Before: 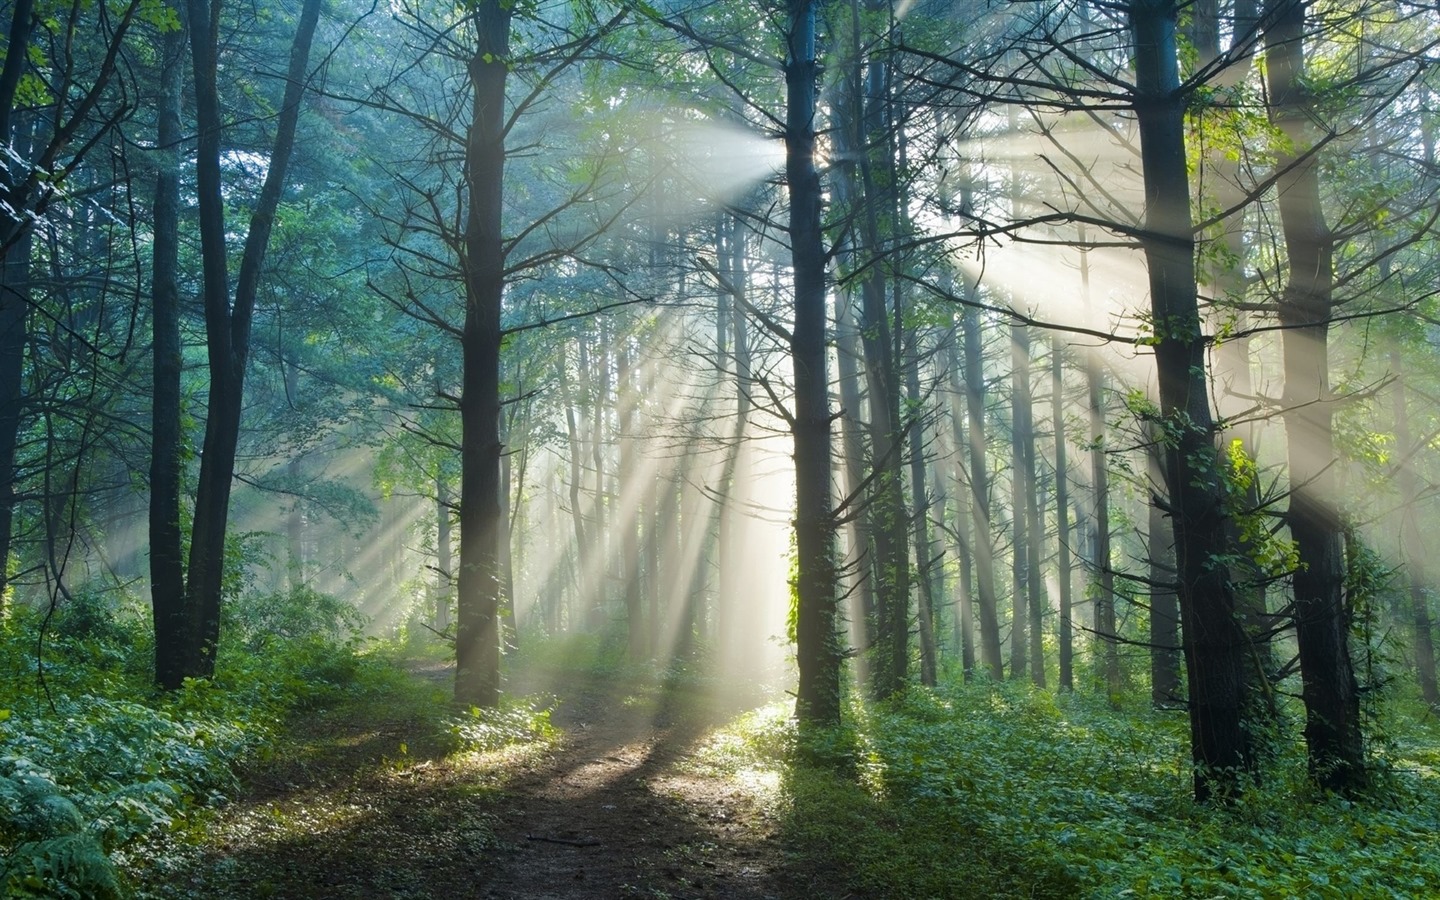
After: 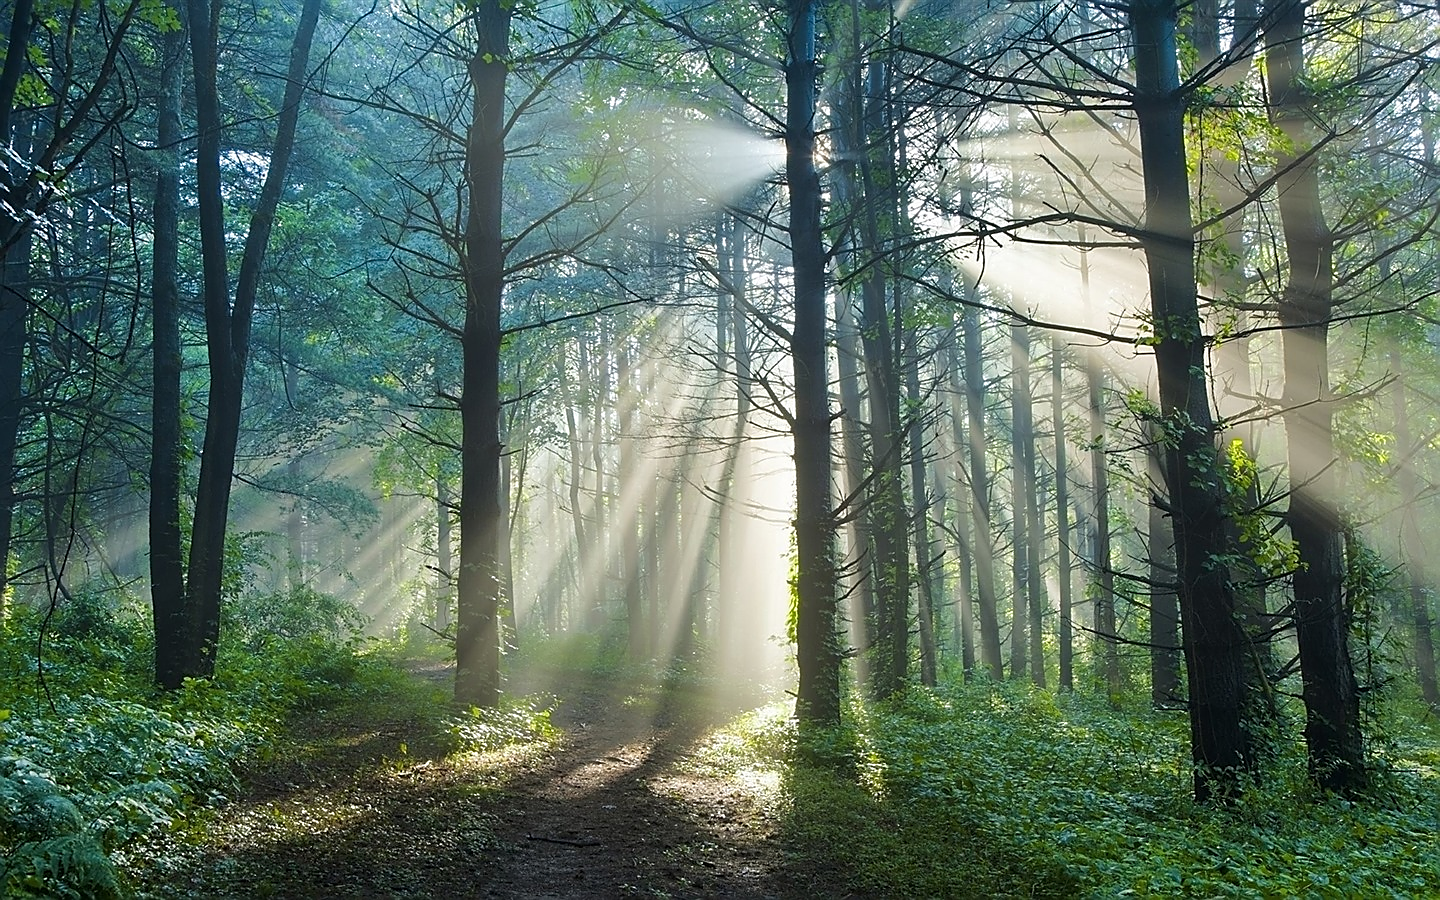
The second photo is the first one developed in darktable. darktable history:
sharpen: radius 1.384, amount 1.239, threshold 0.795
